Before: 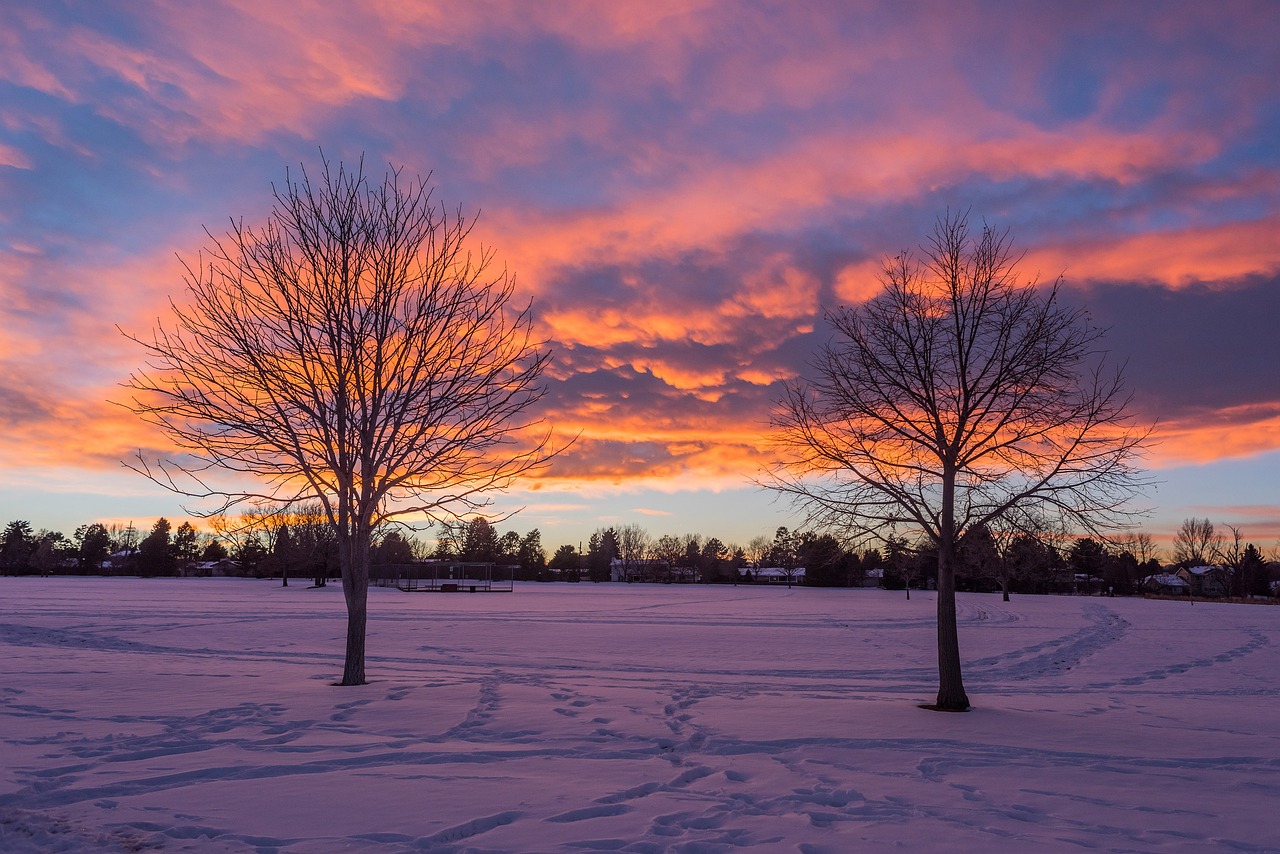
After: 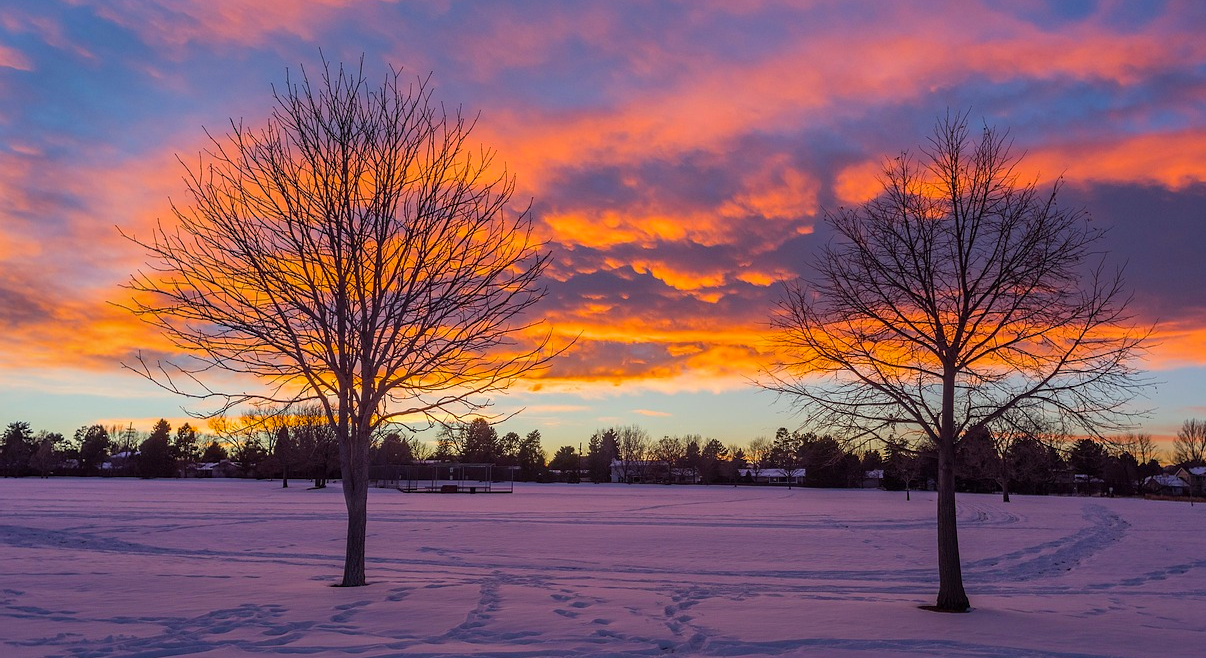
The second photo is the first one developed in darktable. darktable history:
color correction: highlights a* -4.73, highlights b* 5.06, saturation 0.97
shadows and highlights: shadows 20.91, highlights -82.73, soften with gaussian
crop and rotate: angle 0.03°, top 11.643%, right 5.651%, bottom 11.189%
color balance rgb: linear chroma grading › global chroma 8.33%, perceptual saturation grading › global saturation 18.52%, global vibrance 7.87%
